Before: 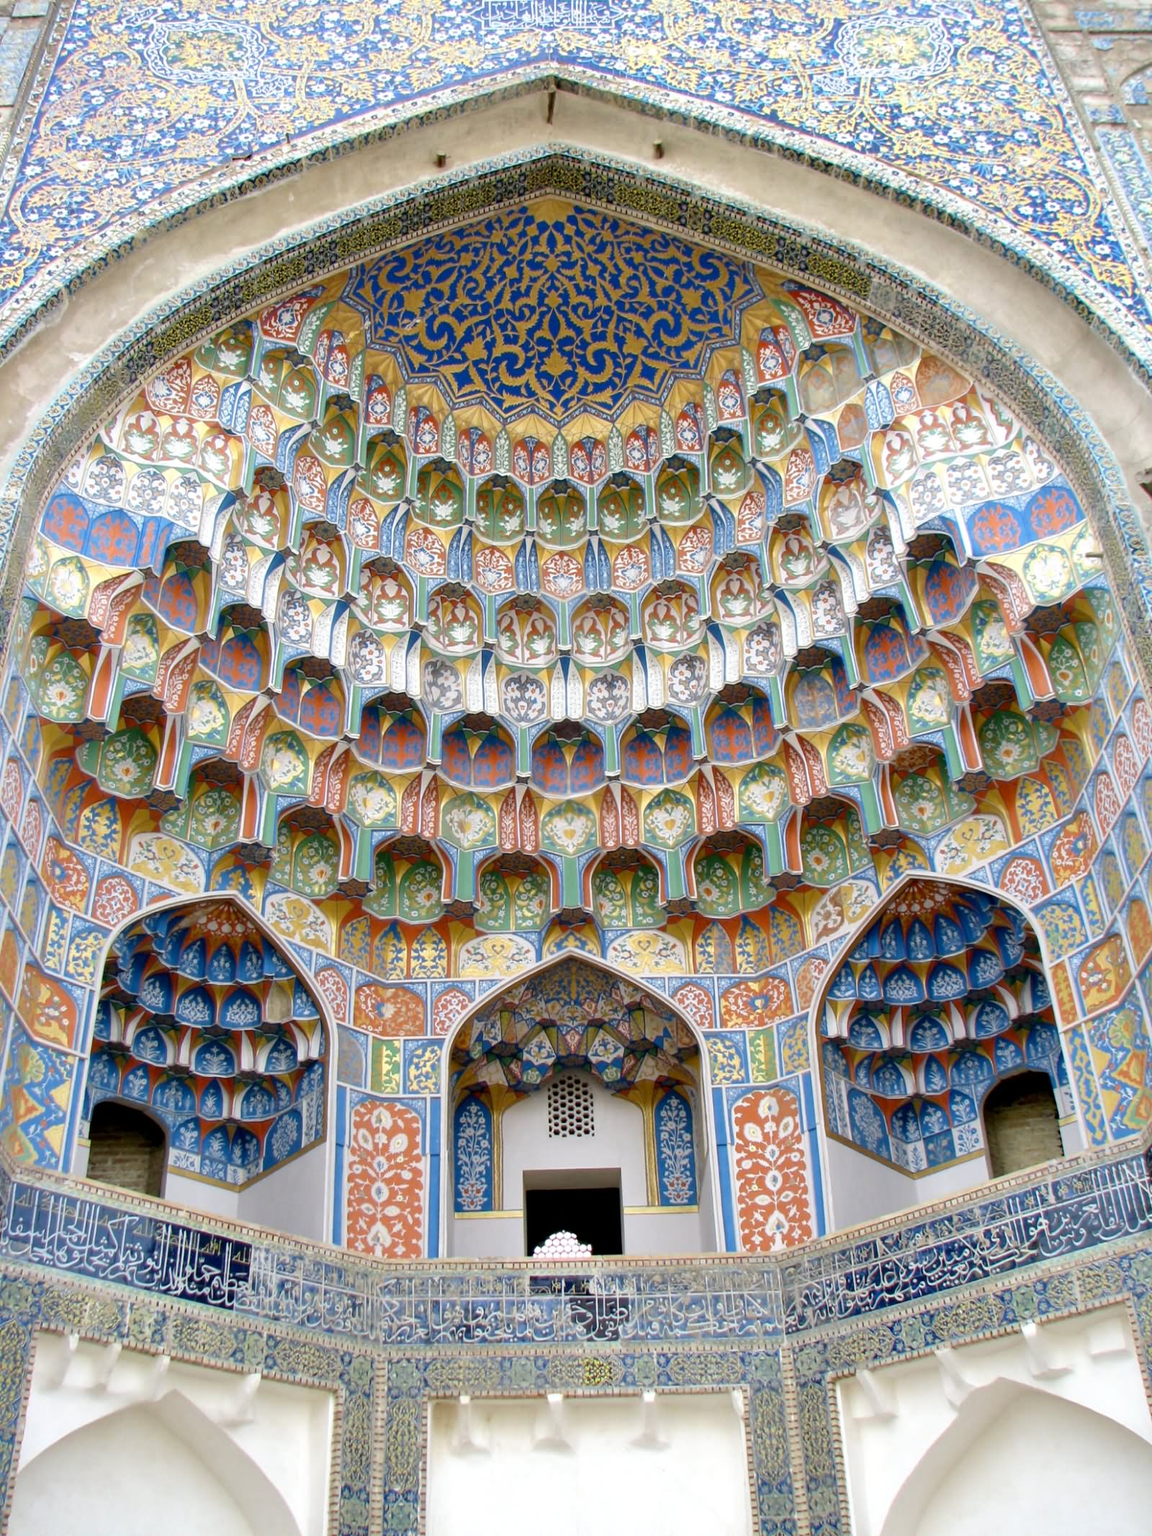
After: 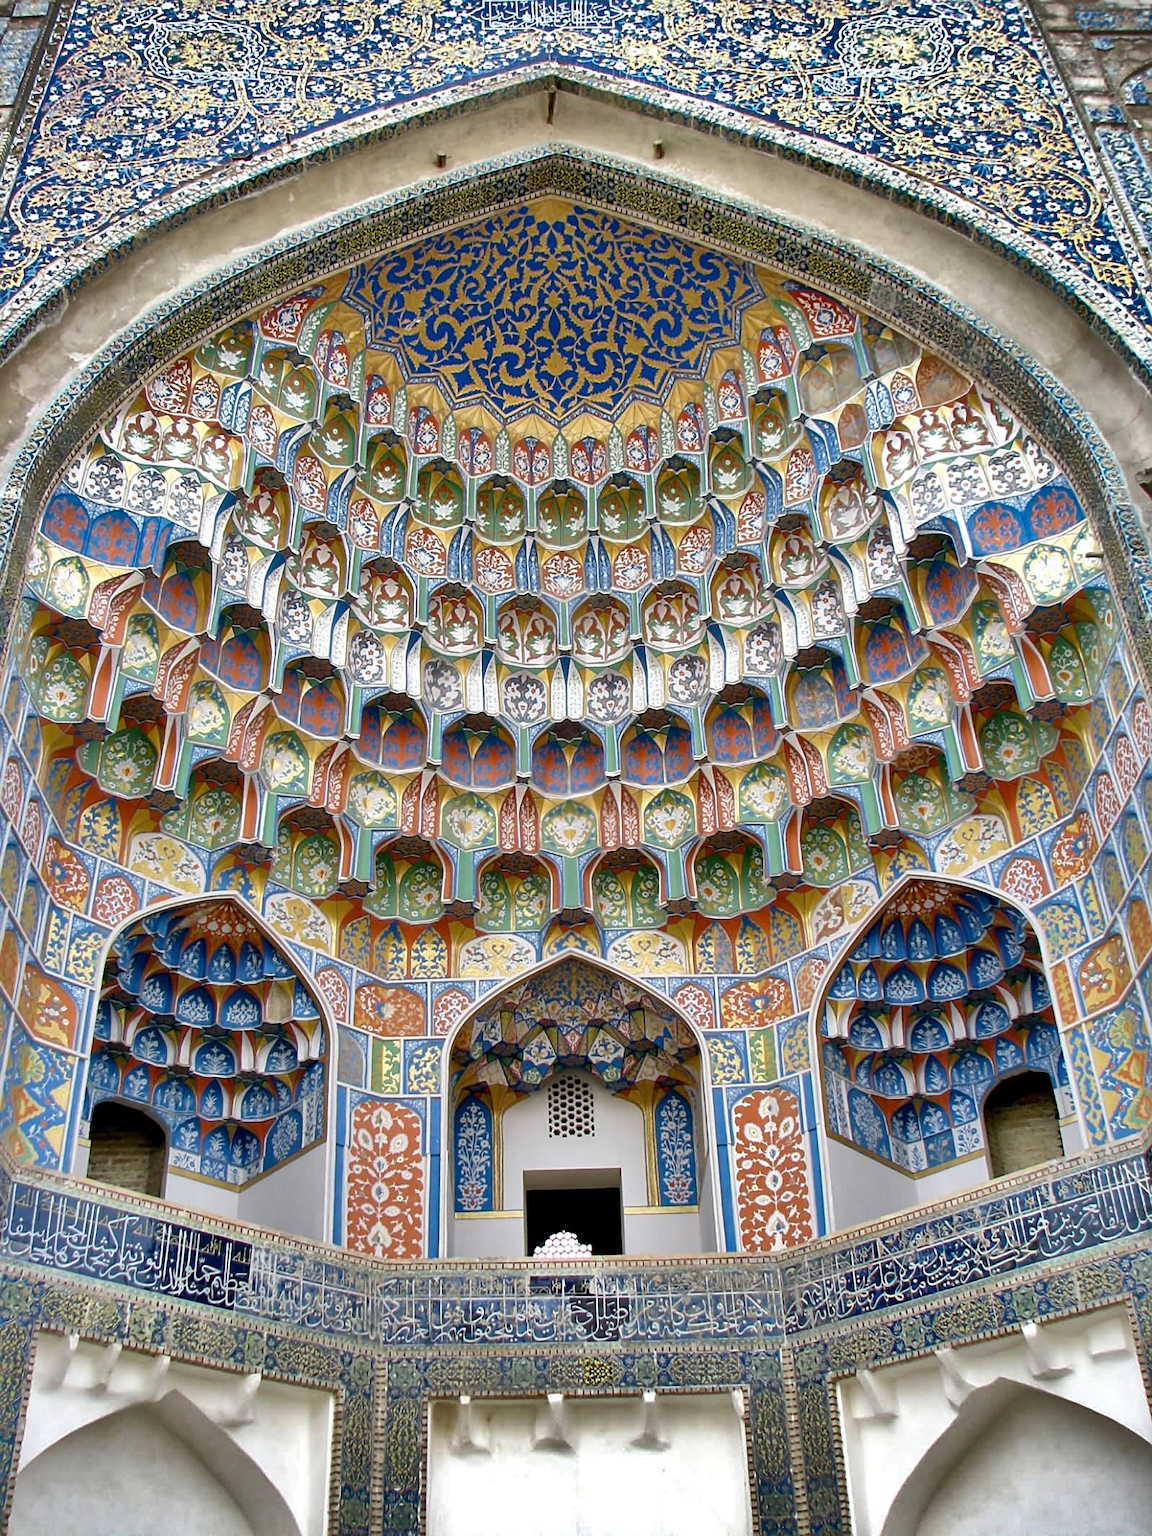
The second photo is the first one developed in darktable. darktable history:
tone equalizer: edges refinement/feathering 500, mask exposure compensation -1.57 EV, preserve details no
sharpen: on, module defaults
shadows and highlights: shadows 20.87, highlights -82.16, soften with gaussian
